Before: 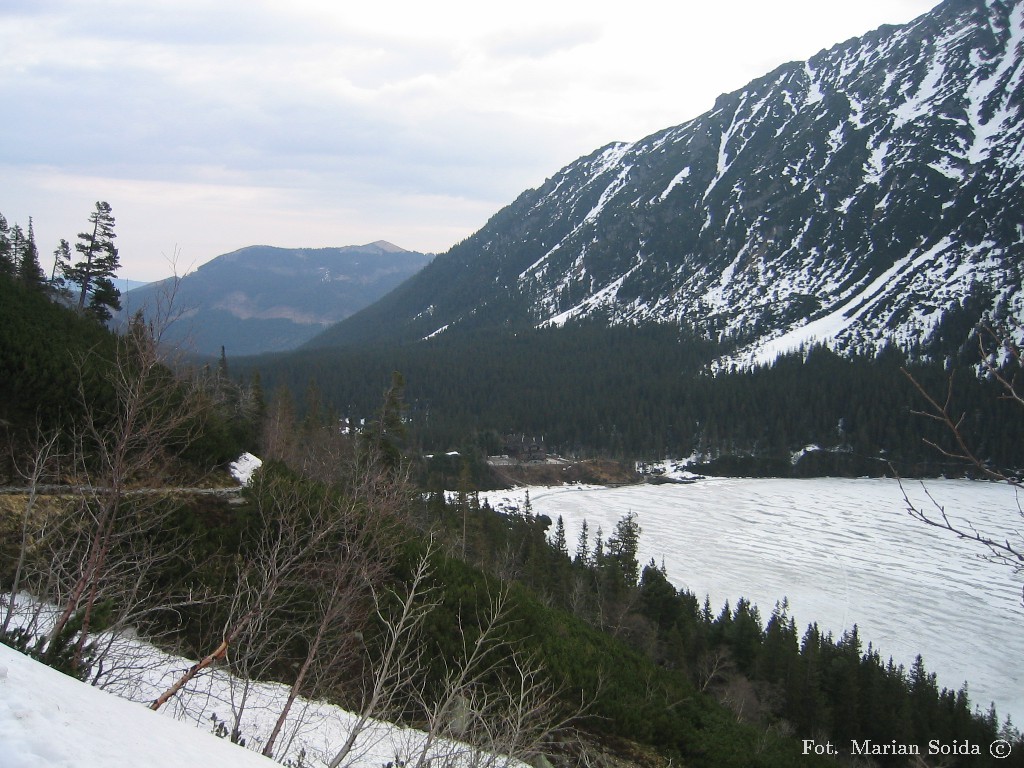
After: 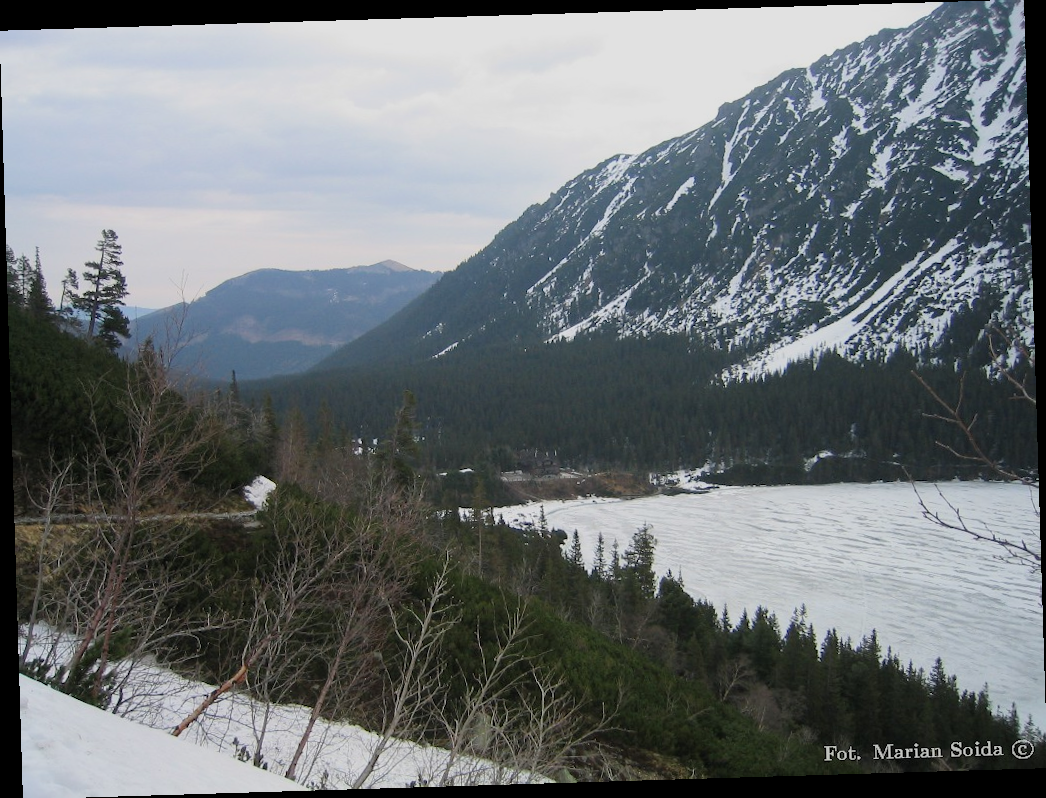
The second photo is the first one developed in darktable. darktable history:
rotate and perspective: rotation -1.75°, automatic cropping off
white balance: emerald 1
filmic rgb: black relative exposure -15 EV, white relative exposure 3 EV, threshold 6 EV, target black luminance 0%, hardness 9.27, latitude 99%, contrast 0.912, shadows ↔ highlights balance 0.505%, add noise in highlights 0, color science v3 (2019), use custom middle-gray values true, iterations of high-quality reconstruction 0, contrast in highlights soft, enable highlight reconstruction true
